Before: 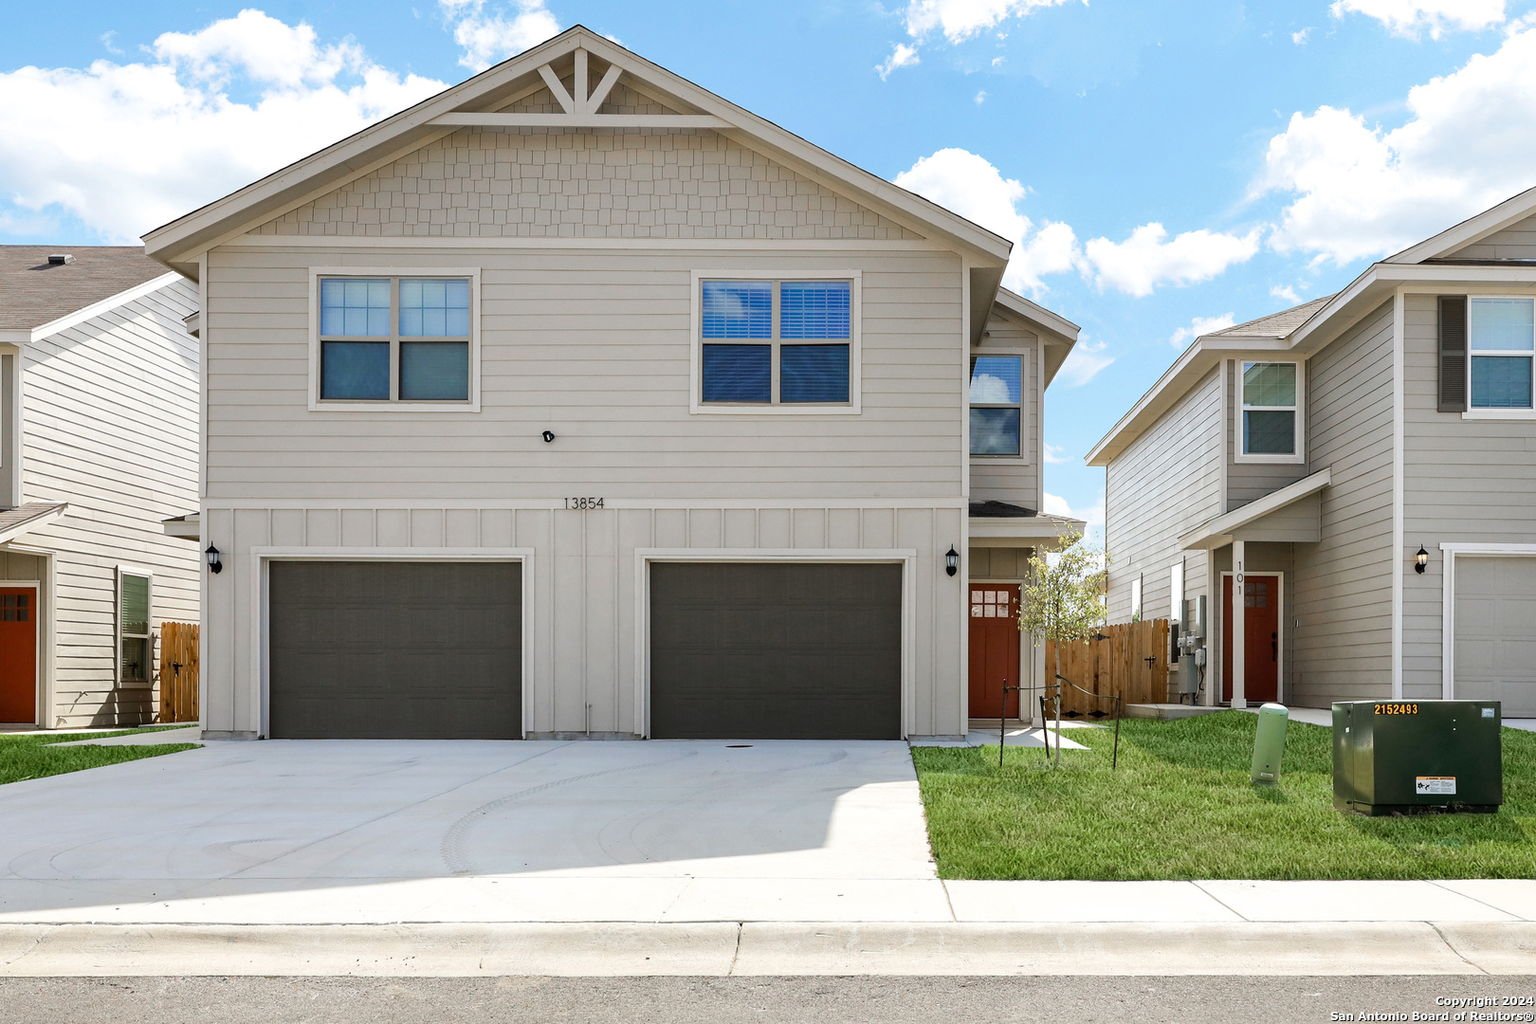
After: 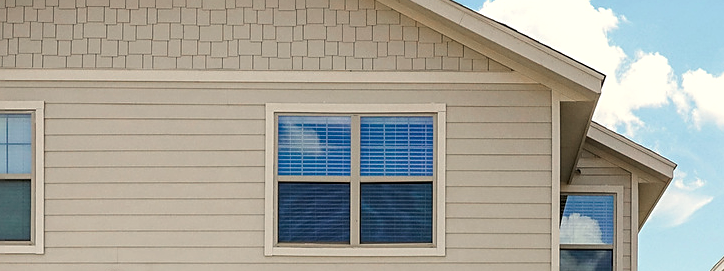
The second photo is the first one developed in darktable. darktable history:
crop: left 28.64%, top 16.832%, right 26.637%, bottom 58.055%
local contrast: on, module defaults
sharpen: on, module defaults
white balance: red 1.045, blue 0.932
